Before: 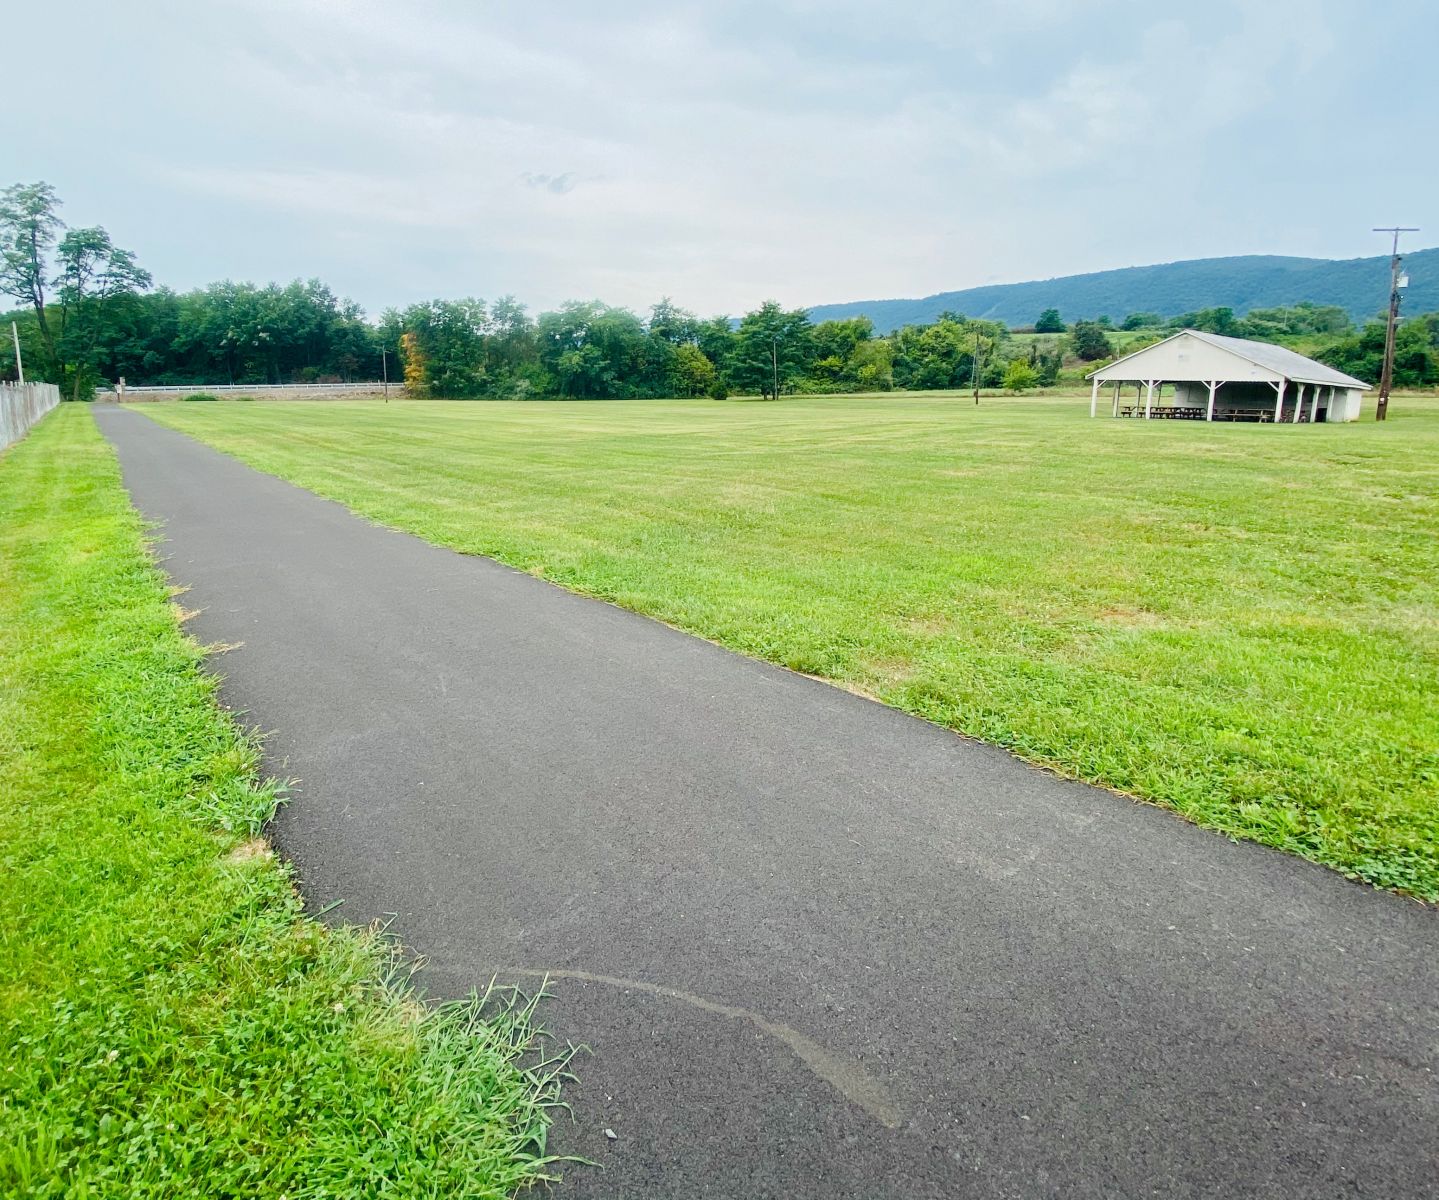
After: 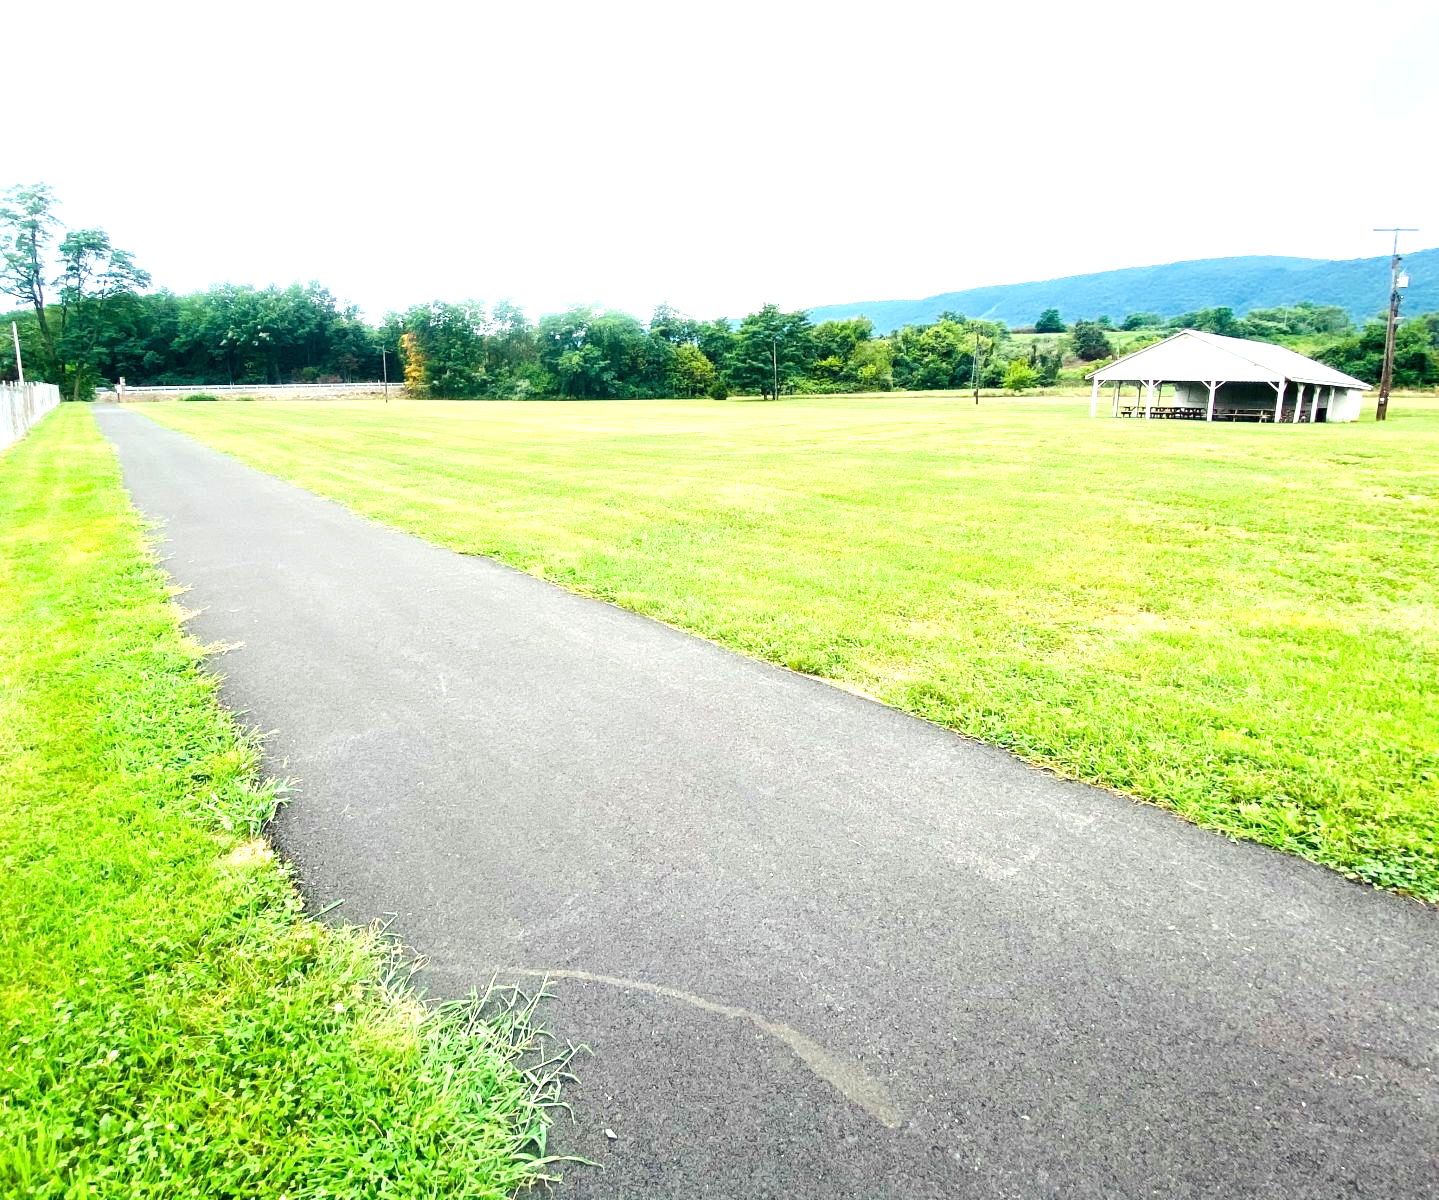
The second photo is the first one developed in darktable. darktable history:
tone equalizer: -8 EV -0.417 EV, -7 EV -0.389 EV, -6 EV -0.333 EV, -5 EV -0.222 EV, -3 EV 0.222 EV, -2 EV 0.333 EV, -1 EV 0.389 EV, +0 EV 0.417 EV, edges refinement/feathering 500, mask exposure compensation -1.57 EV, preserve details no
exposure: exposure 0.7 EV, compensate highlight preservation false
